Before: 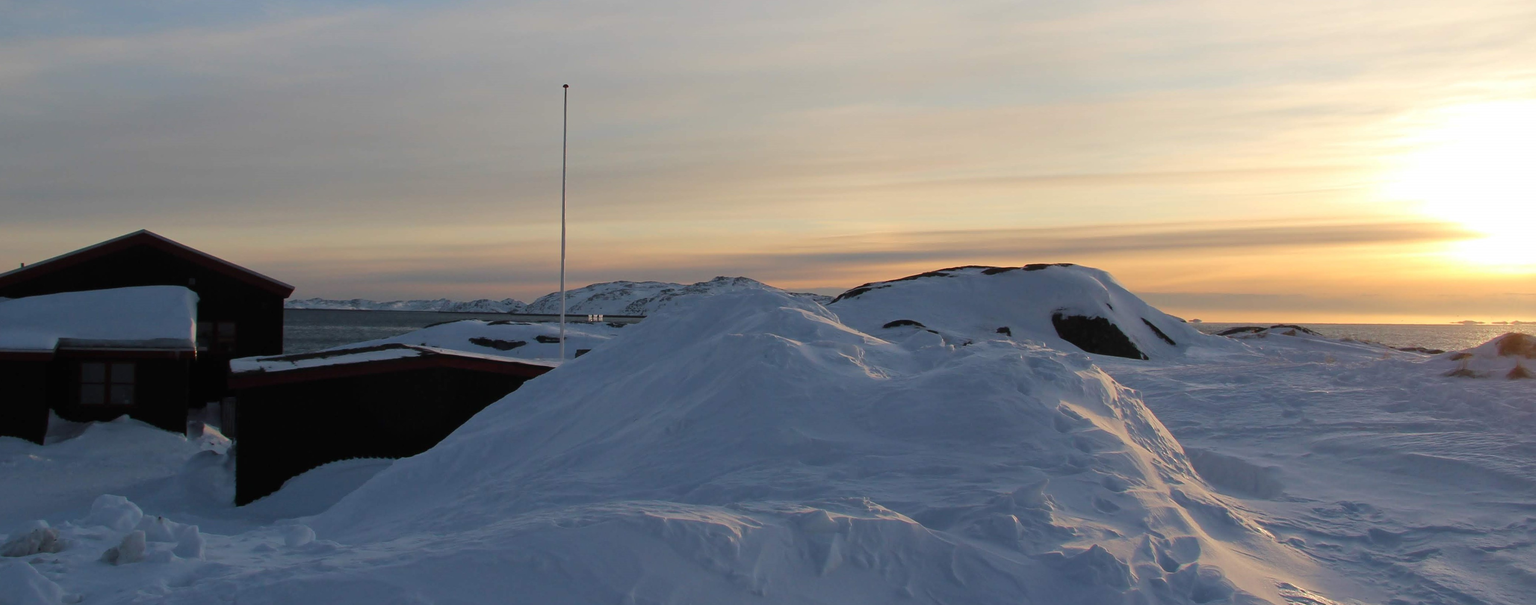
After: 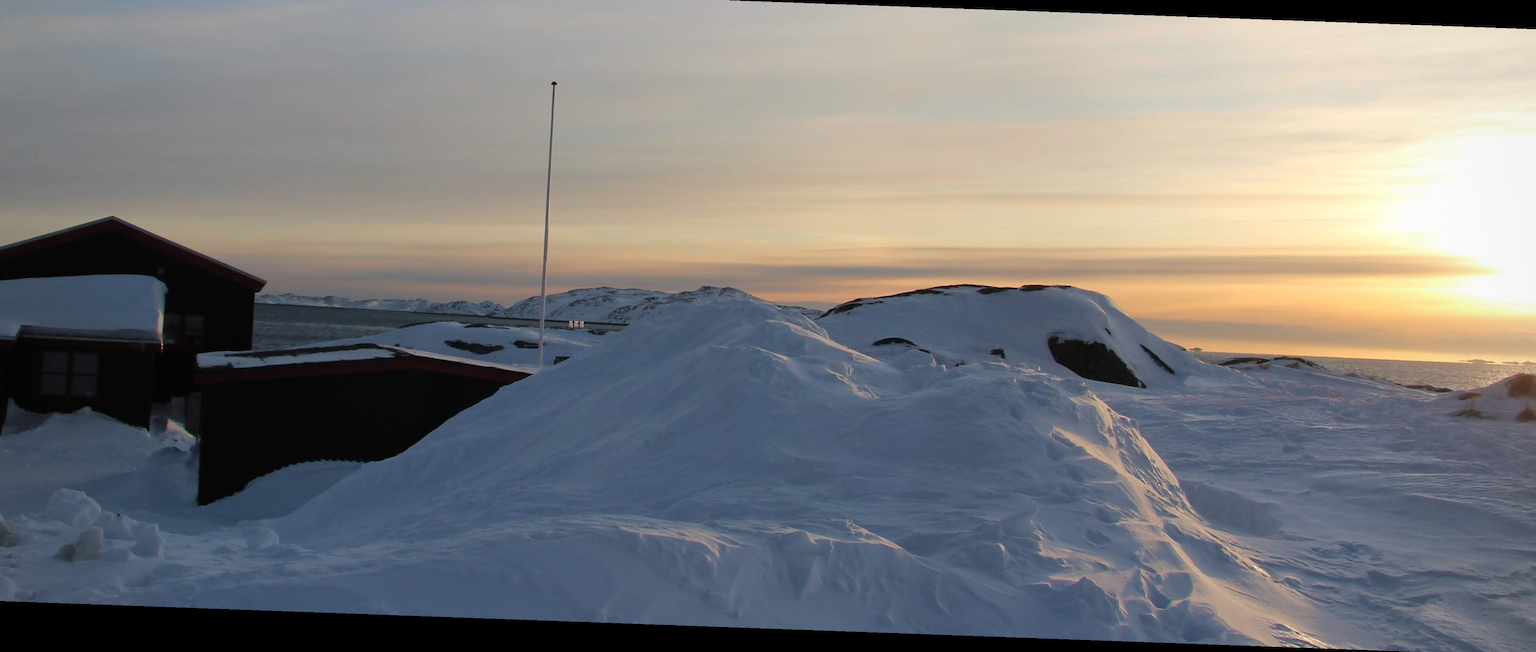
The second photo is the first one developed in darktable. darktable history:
crop and rotate: angle -2.06°, left 3.127%, top 3.924%, right 1.443%, bottom 0.492%
vignetting: brightness -0.201, width/height ratio 1.099
